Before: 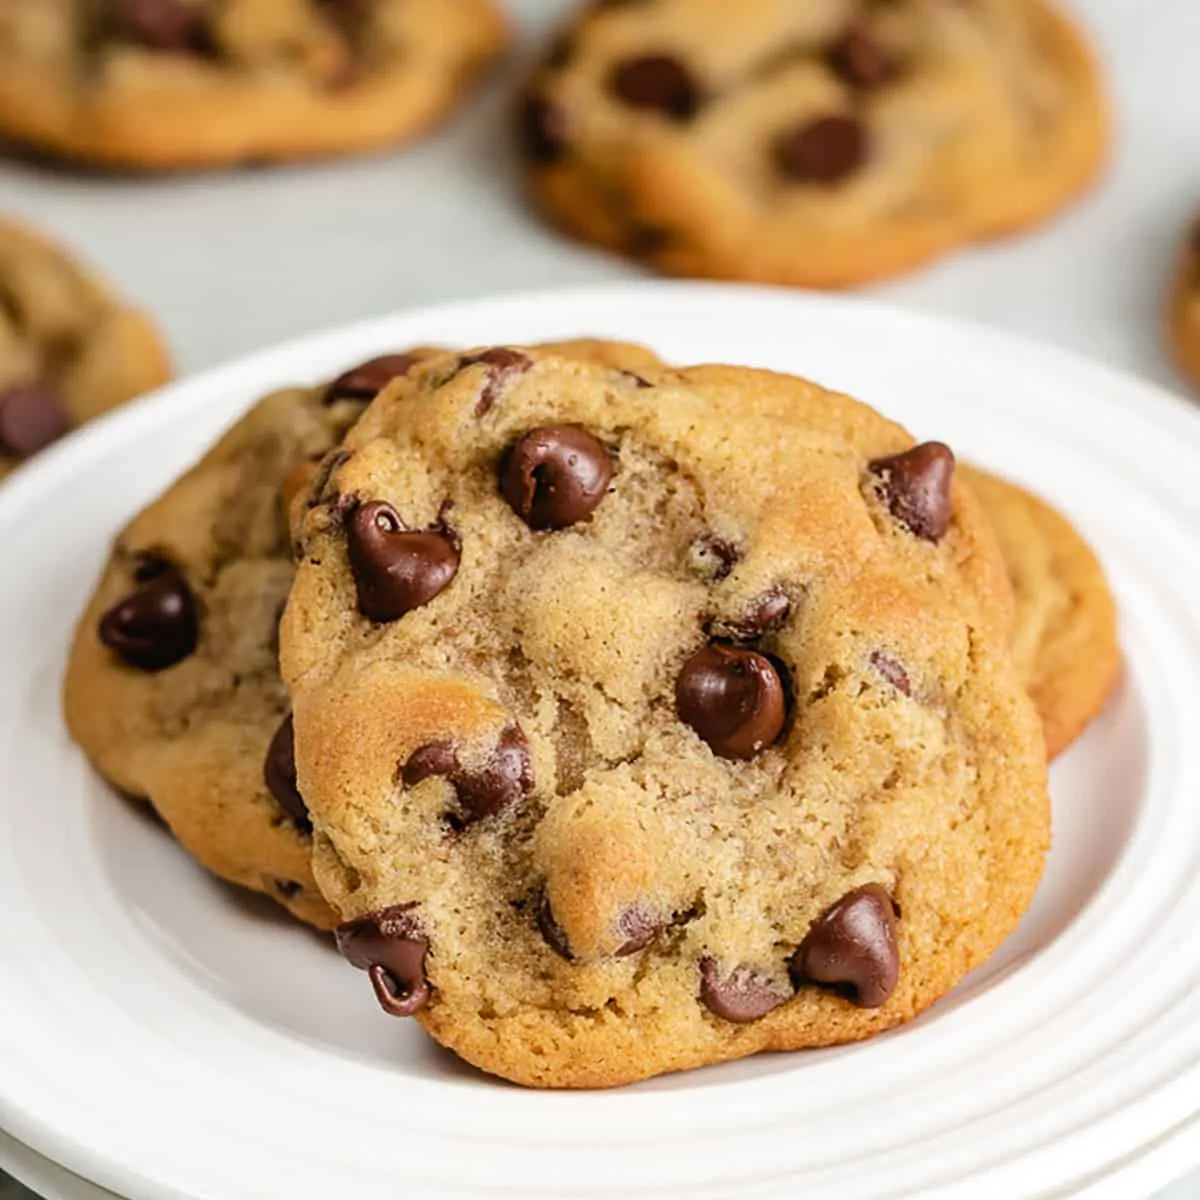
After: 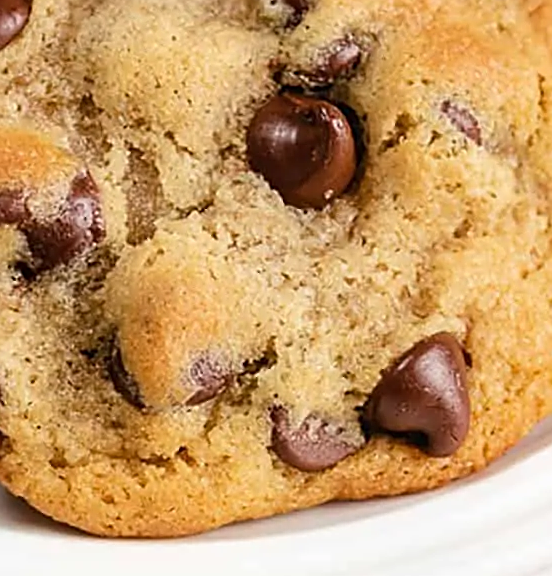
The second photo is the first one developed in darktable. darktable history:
crop: left 35.795%, top 45.931%, right 18.196%, bottom 6.023%
sharpen: on, module defaults
